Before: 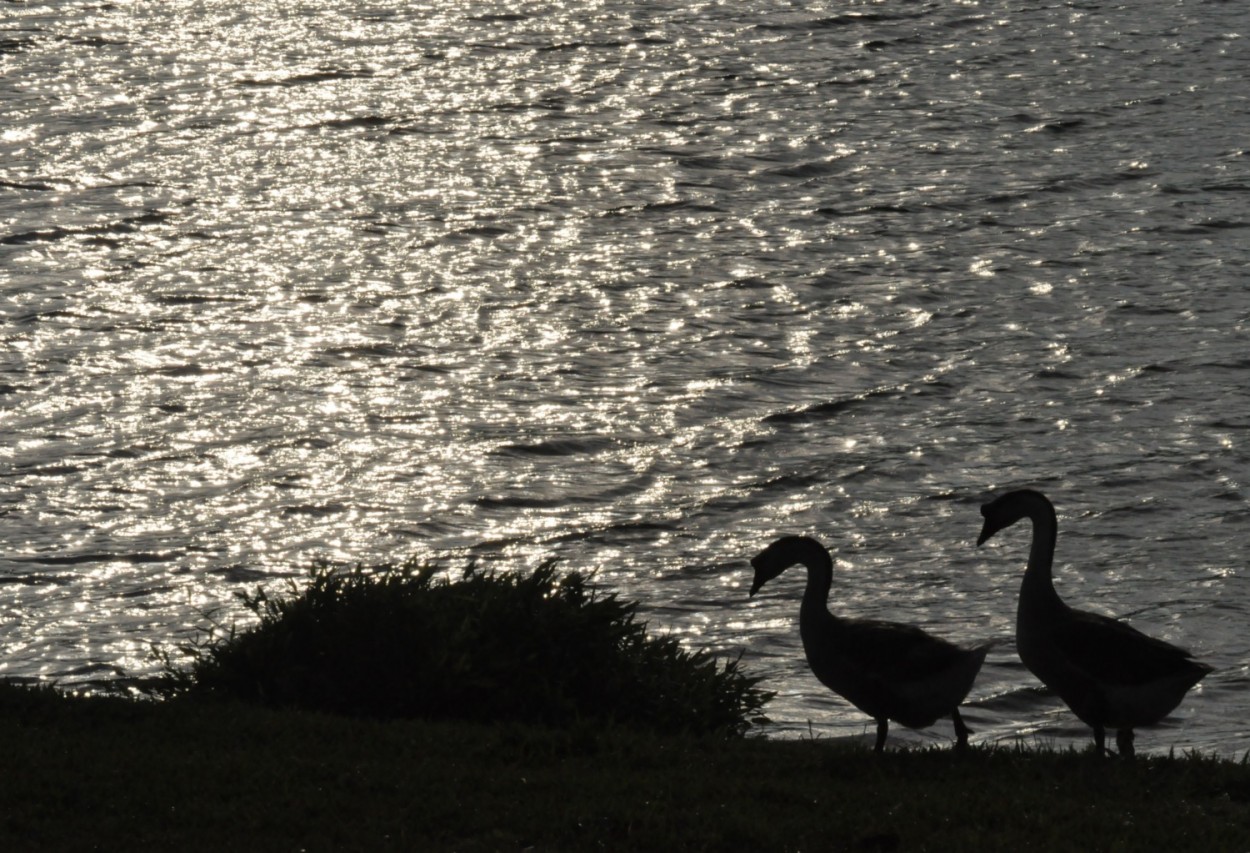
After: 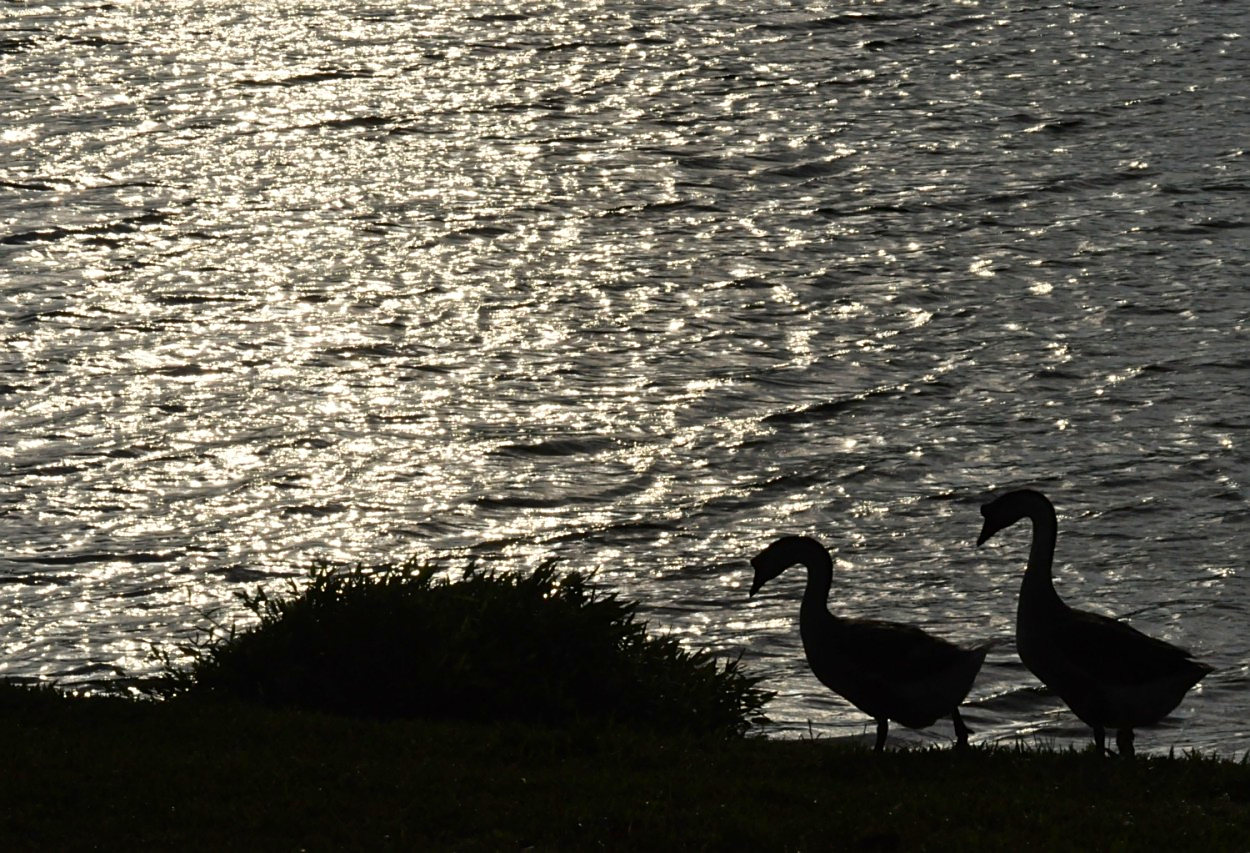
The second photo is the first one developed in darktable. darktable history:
sharpen: on, module defaults
contrast brightness saturation: contrast 0.181, saturation 0.301
